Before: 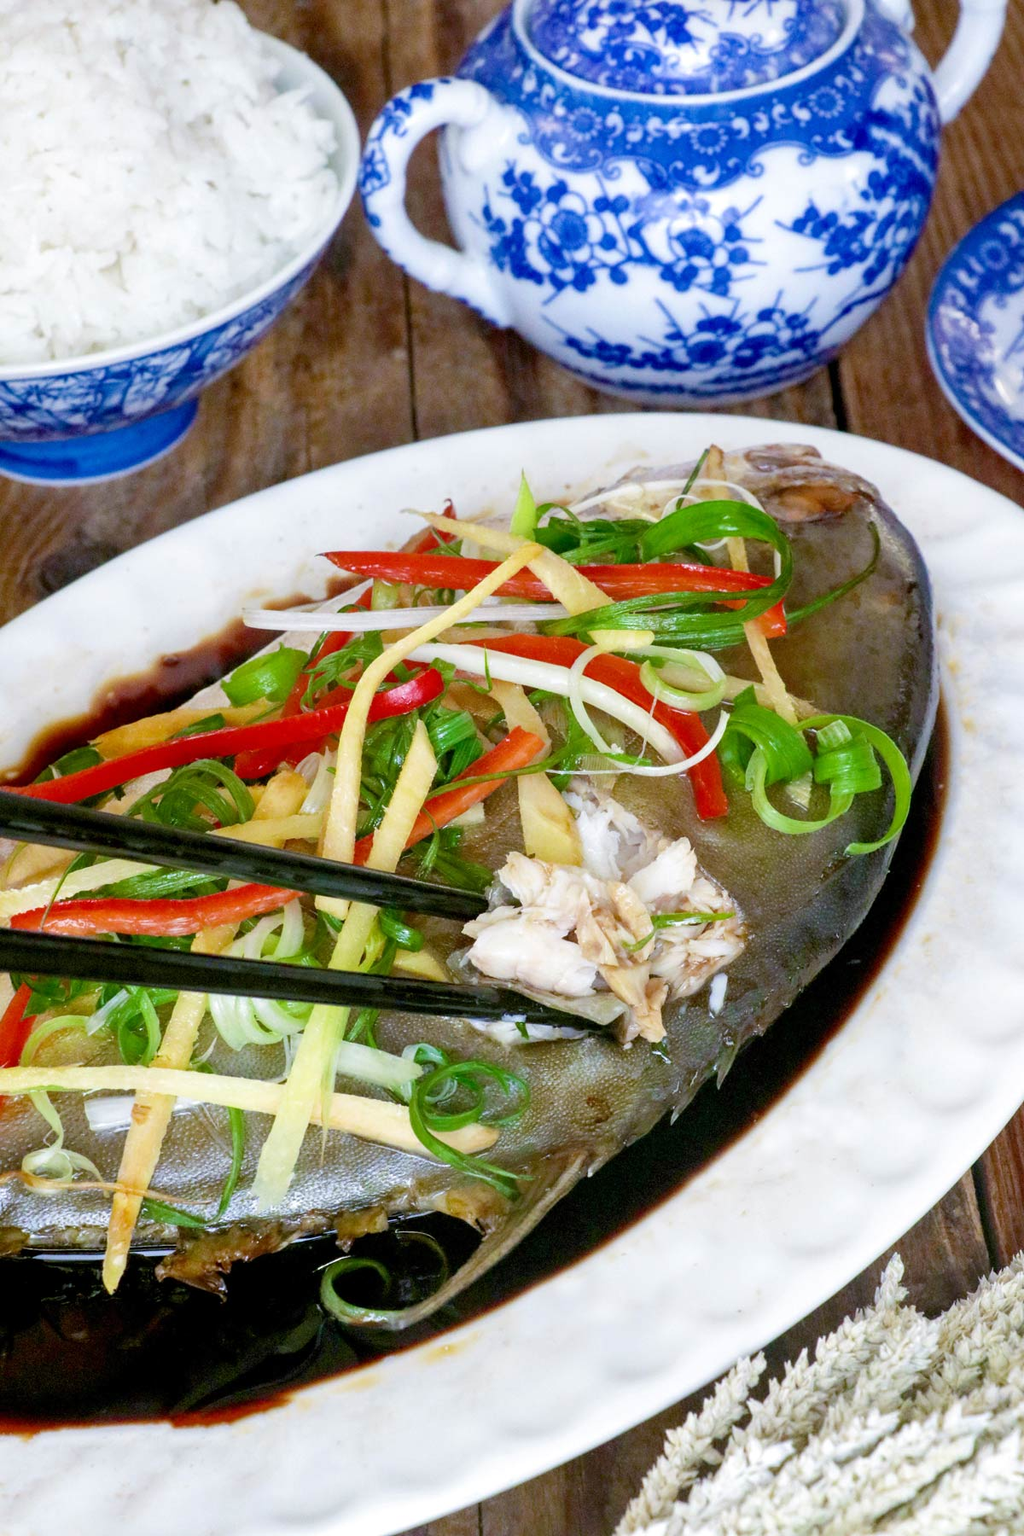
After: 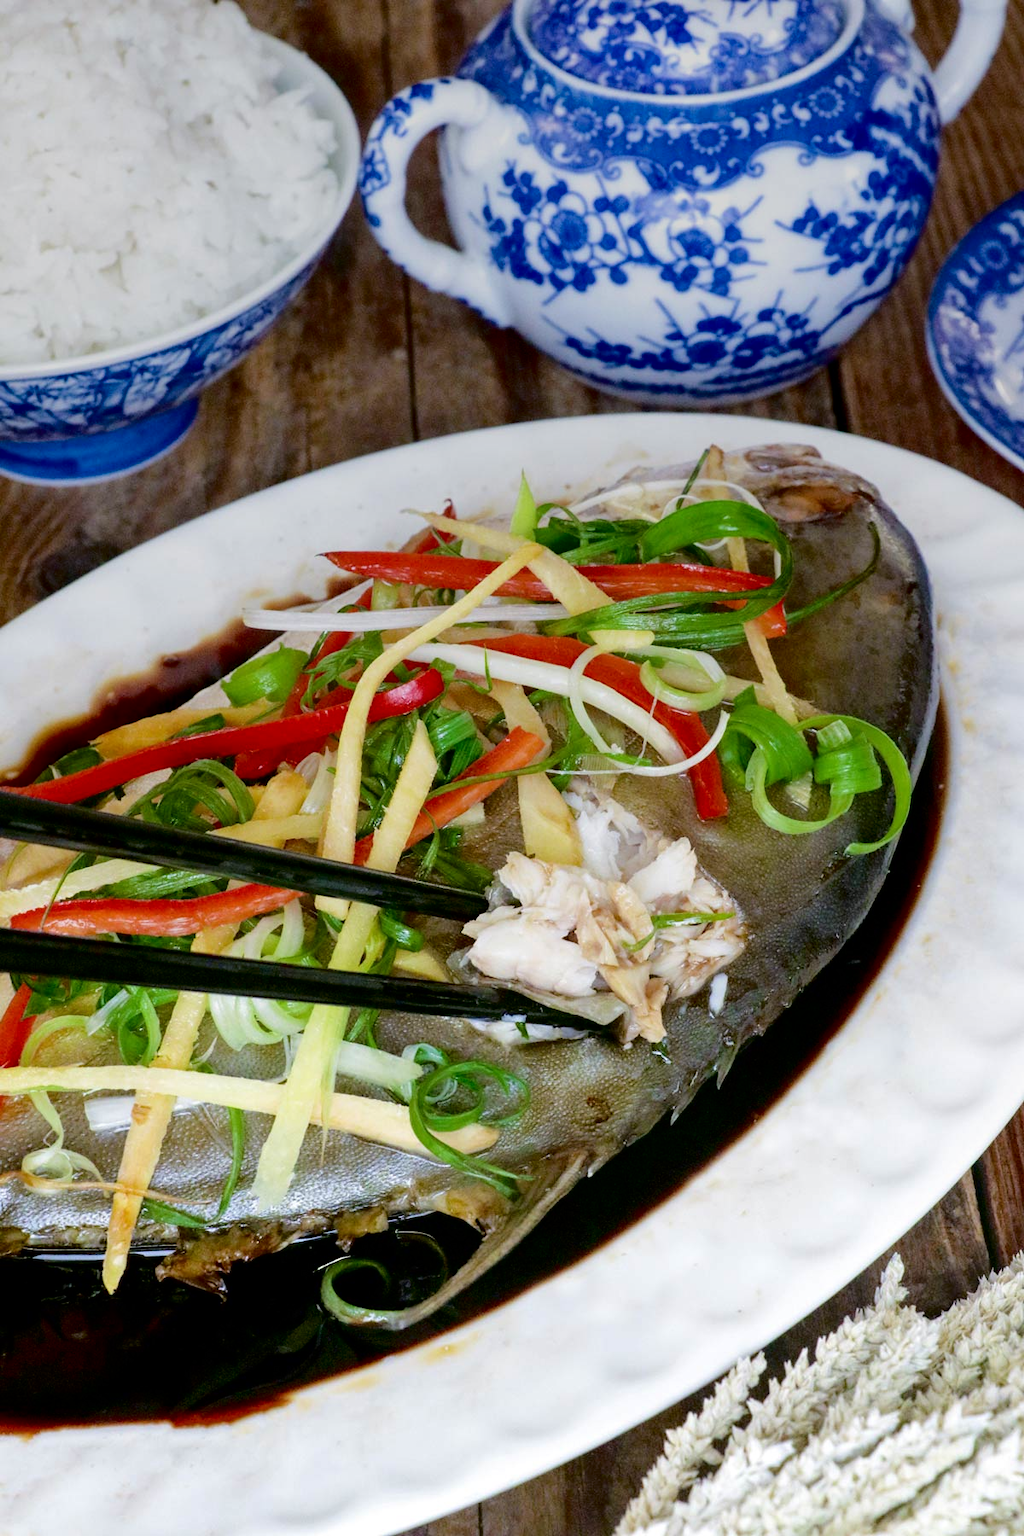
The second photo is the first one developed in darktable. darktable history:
fill light: exposure -2 EV, width 8.6
graduated density: on, module defaults
